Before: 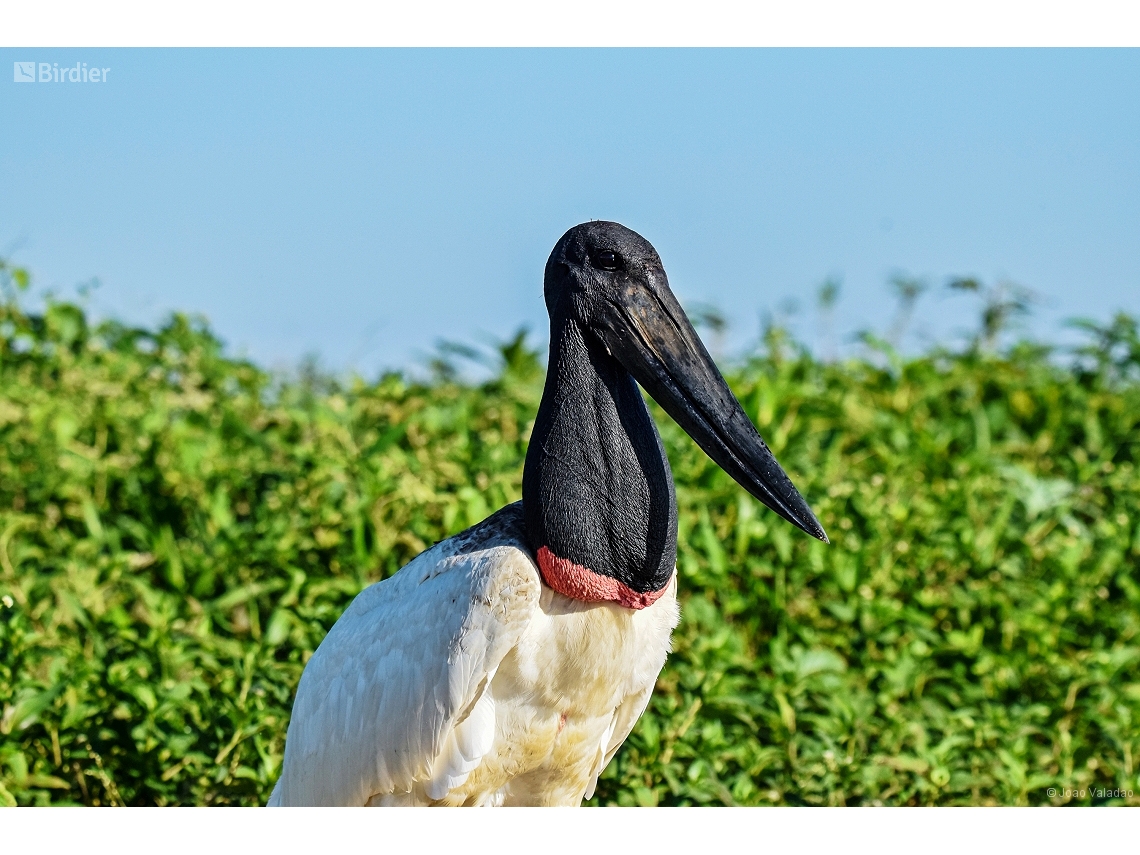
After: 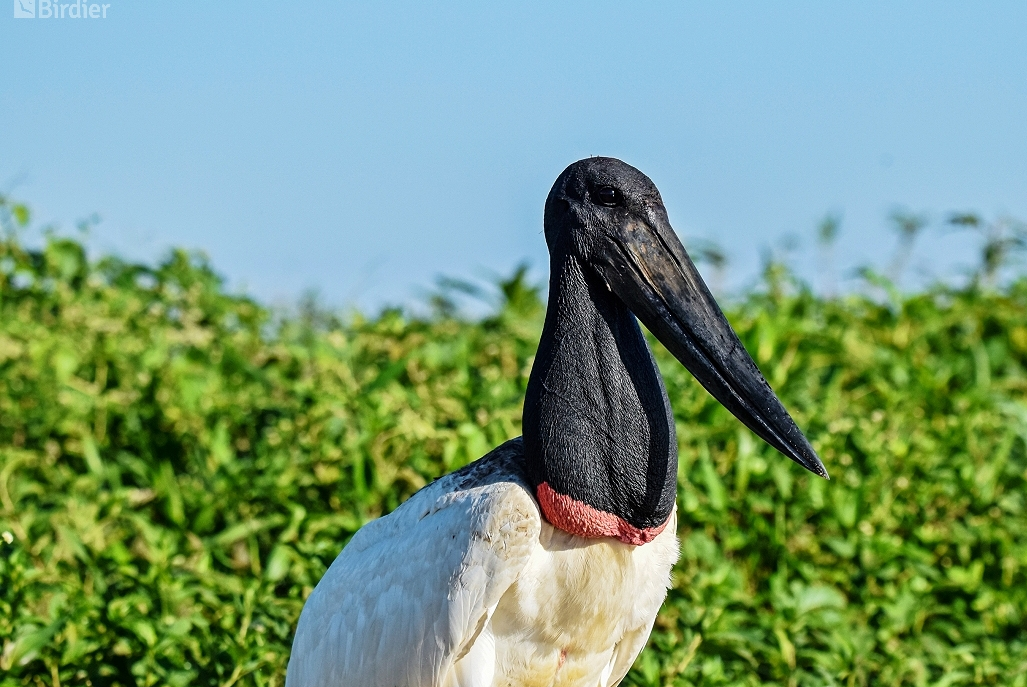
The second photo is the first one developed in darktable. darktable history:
crop: top 7.55%, right 9.883%, bottom 12.098%
